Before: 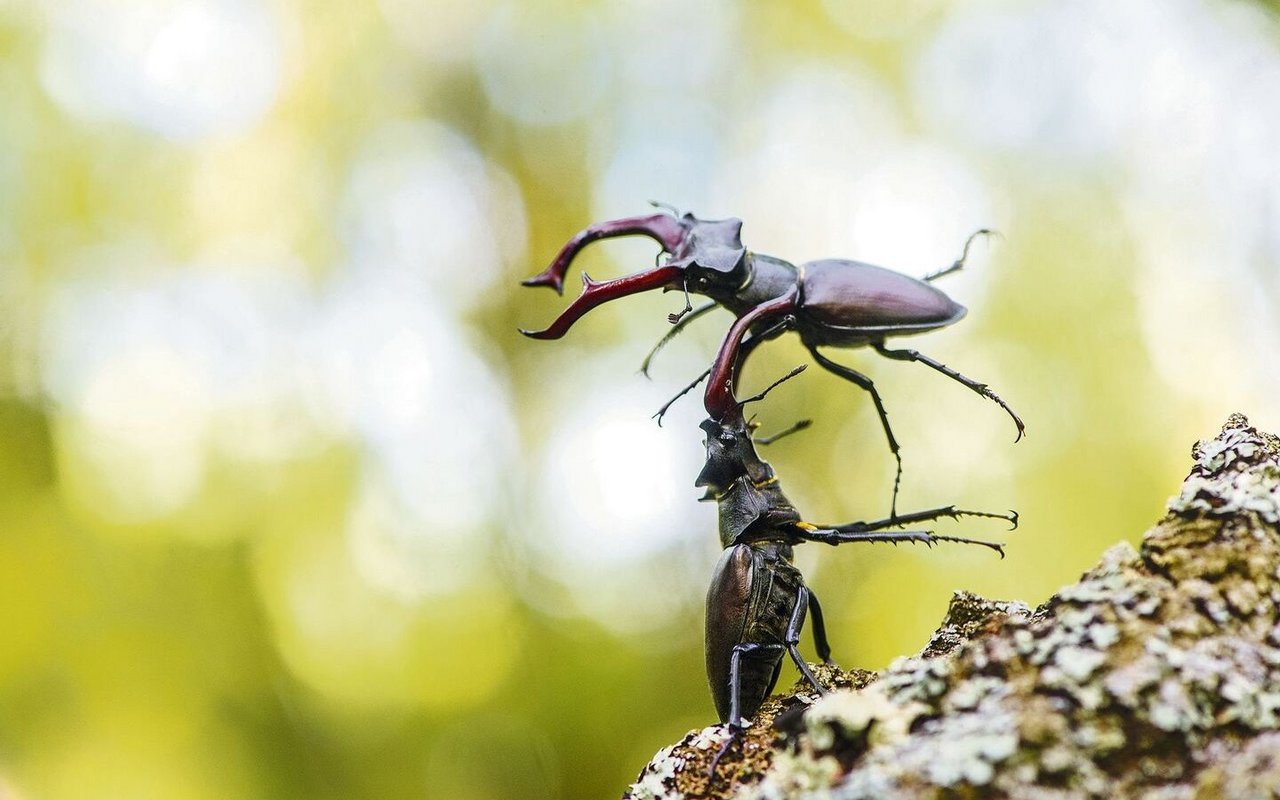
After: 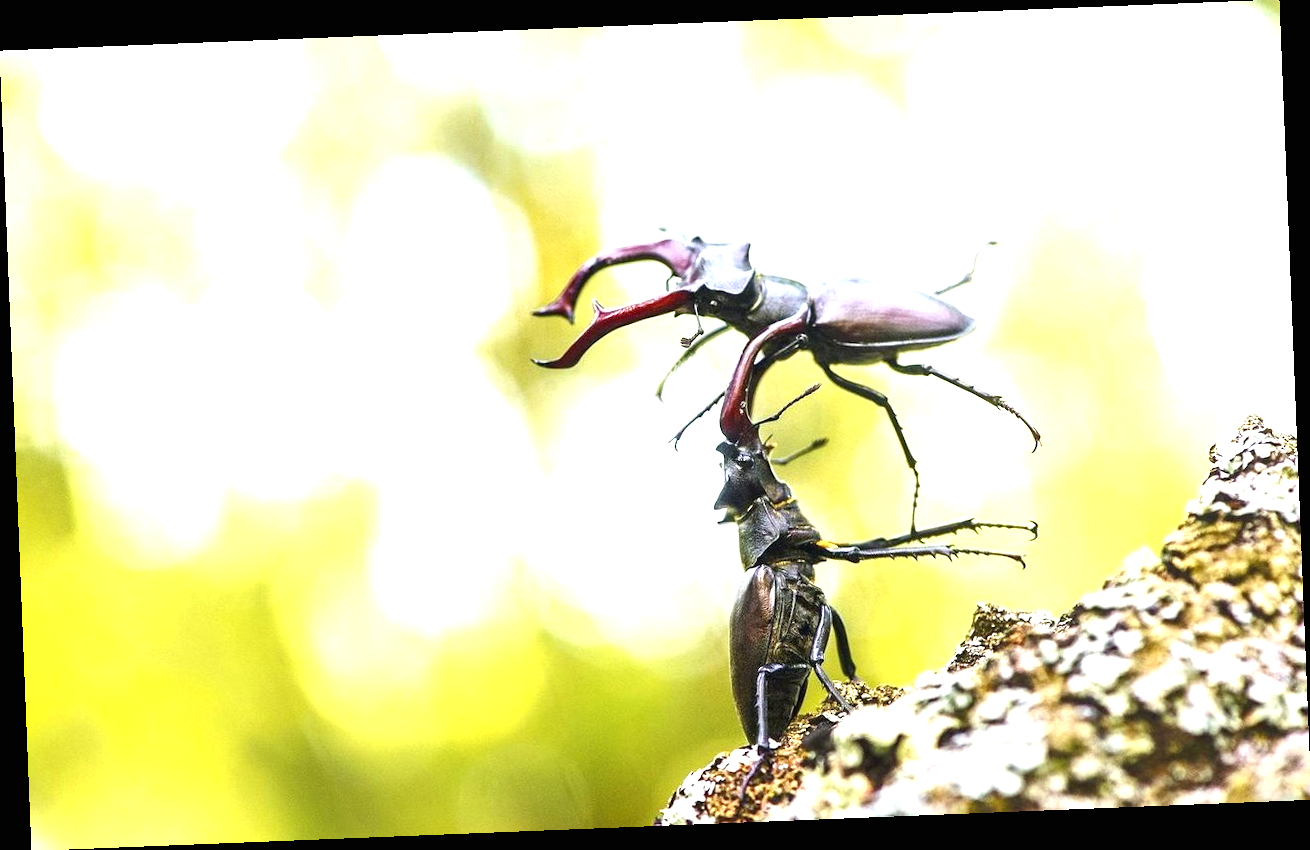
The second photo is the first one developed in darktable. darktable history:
exposure: black level correction 0, exposure 1.1 EV, compensate highlight preservation false
rgb levels: preserve colors max RGB
rotate and perspective: rotation -2.29°, automatic cropping off
